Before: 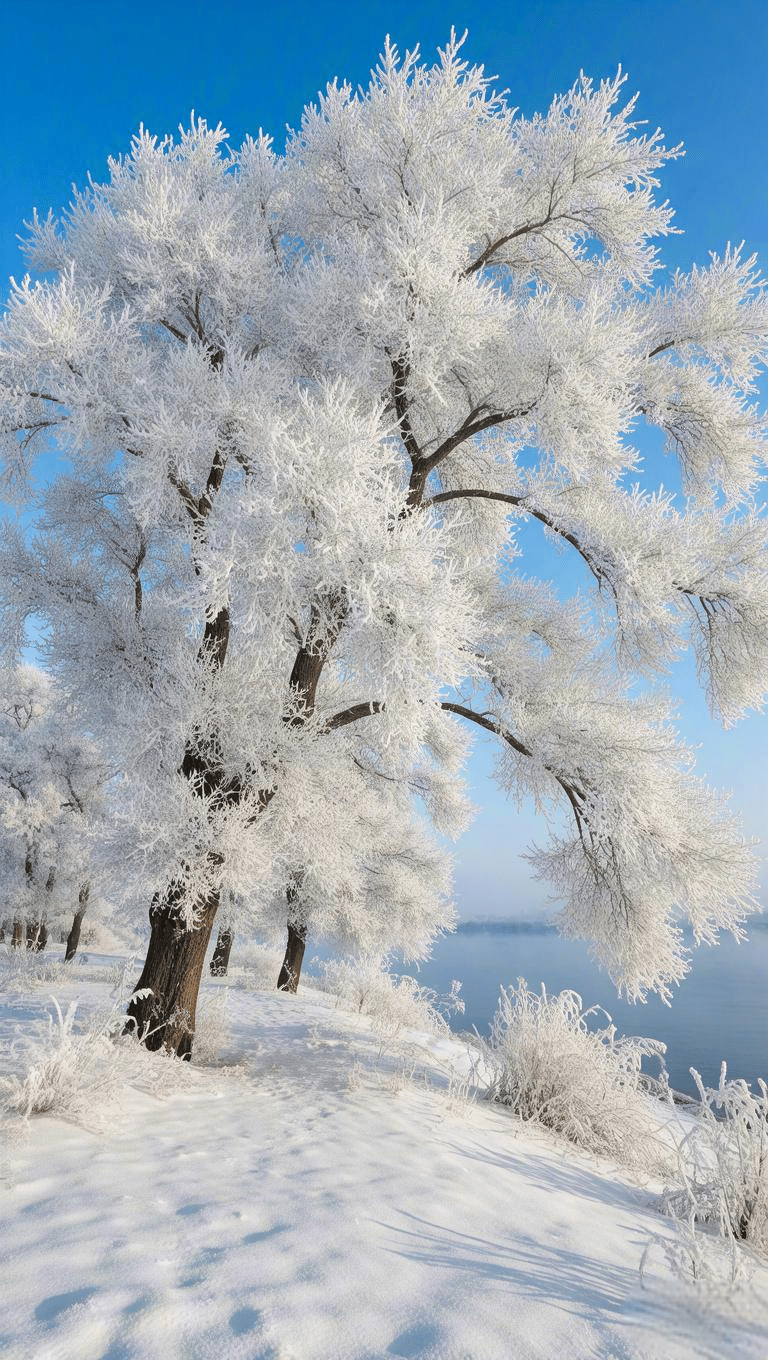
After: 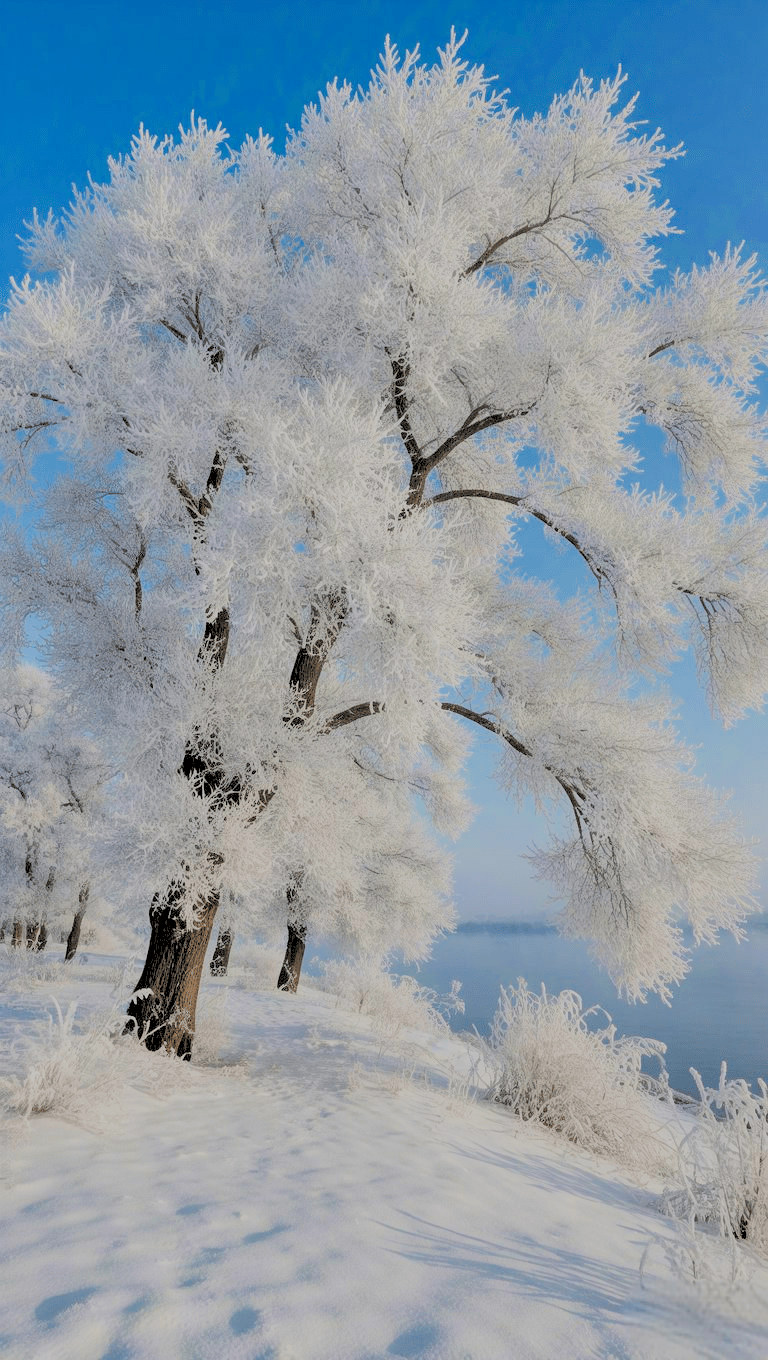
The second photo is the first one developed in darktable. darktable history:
rgb levels: preserve colors sum RGB, levels [[0.038, 0.433, 0.934], [0, 0.5, 1], [0, 0.5, 1]]
local contrast: highlights 100%, shadows 100%, detail 120%, midtone range 0.2
shadows and highlights: shadows 37.27, highlights -28.18, soften with gaussian
filmic rgb: black relative exposure -7.15 EV, white relative exposure 5.36 EV, hardness 3.02, color science v6 (2022)
